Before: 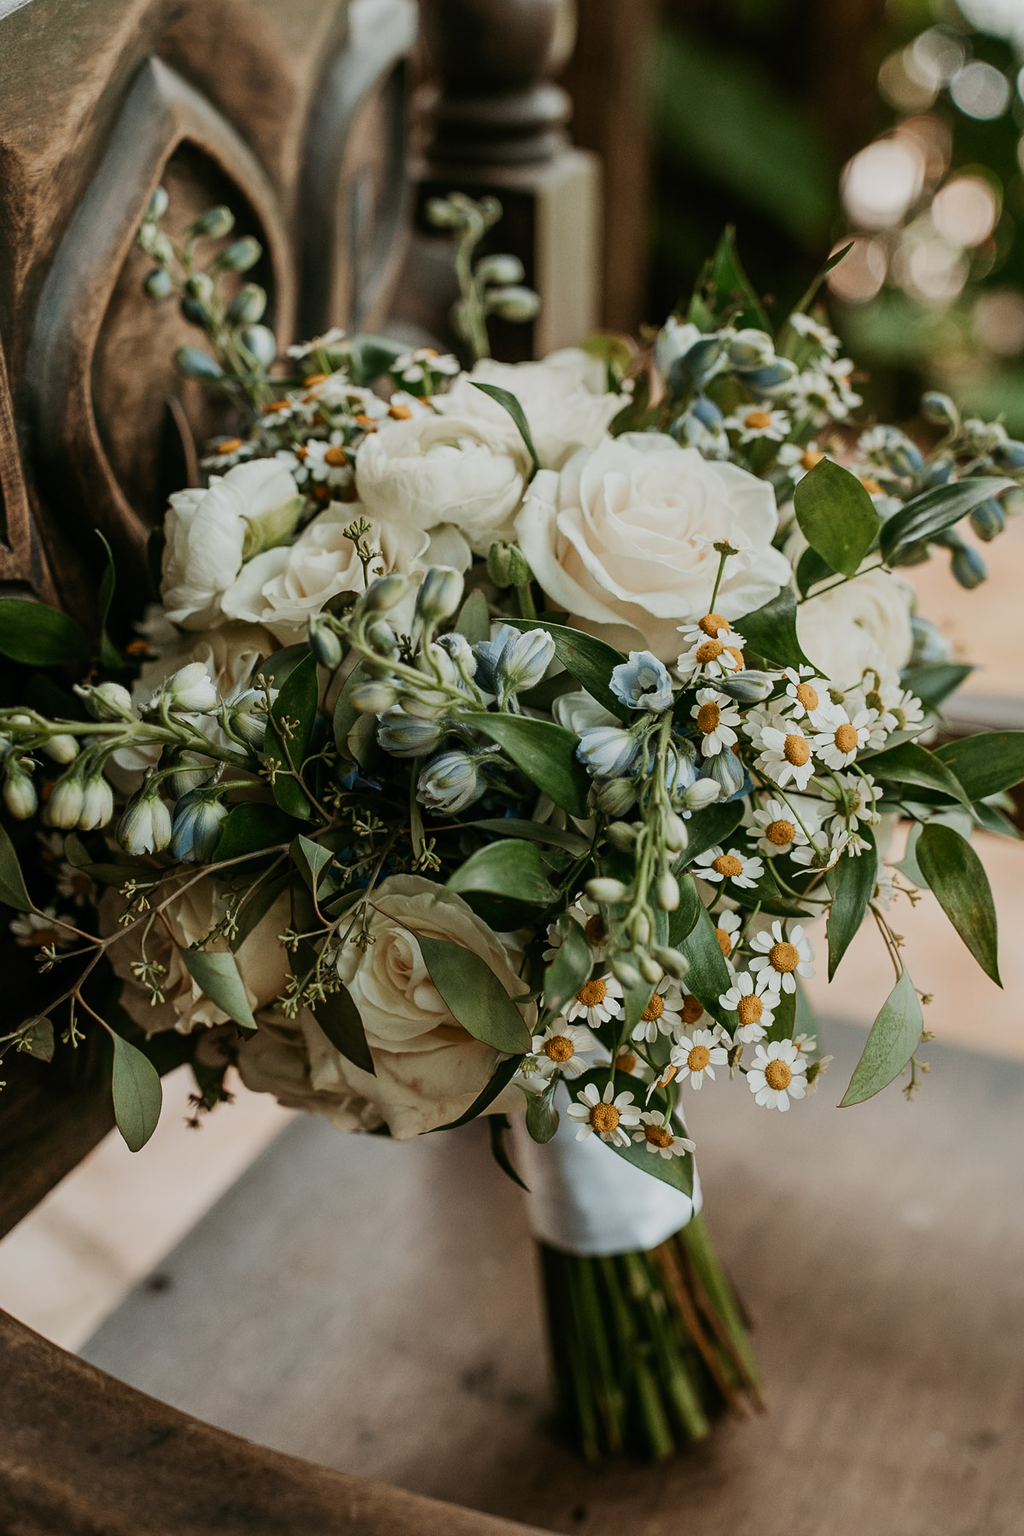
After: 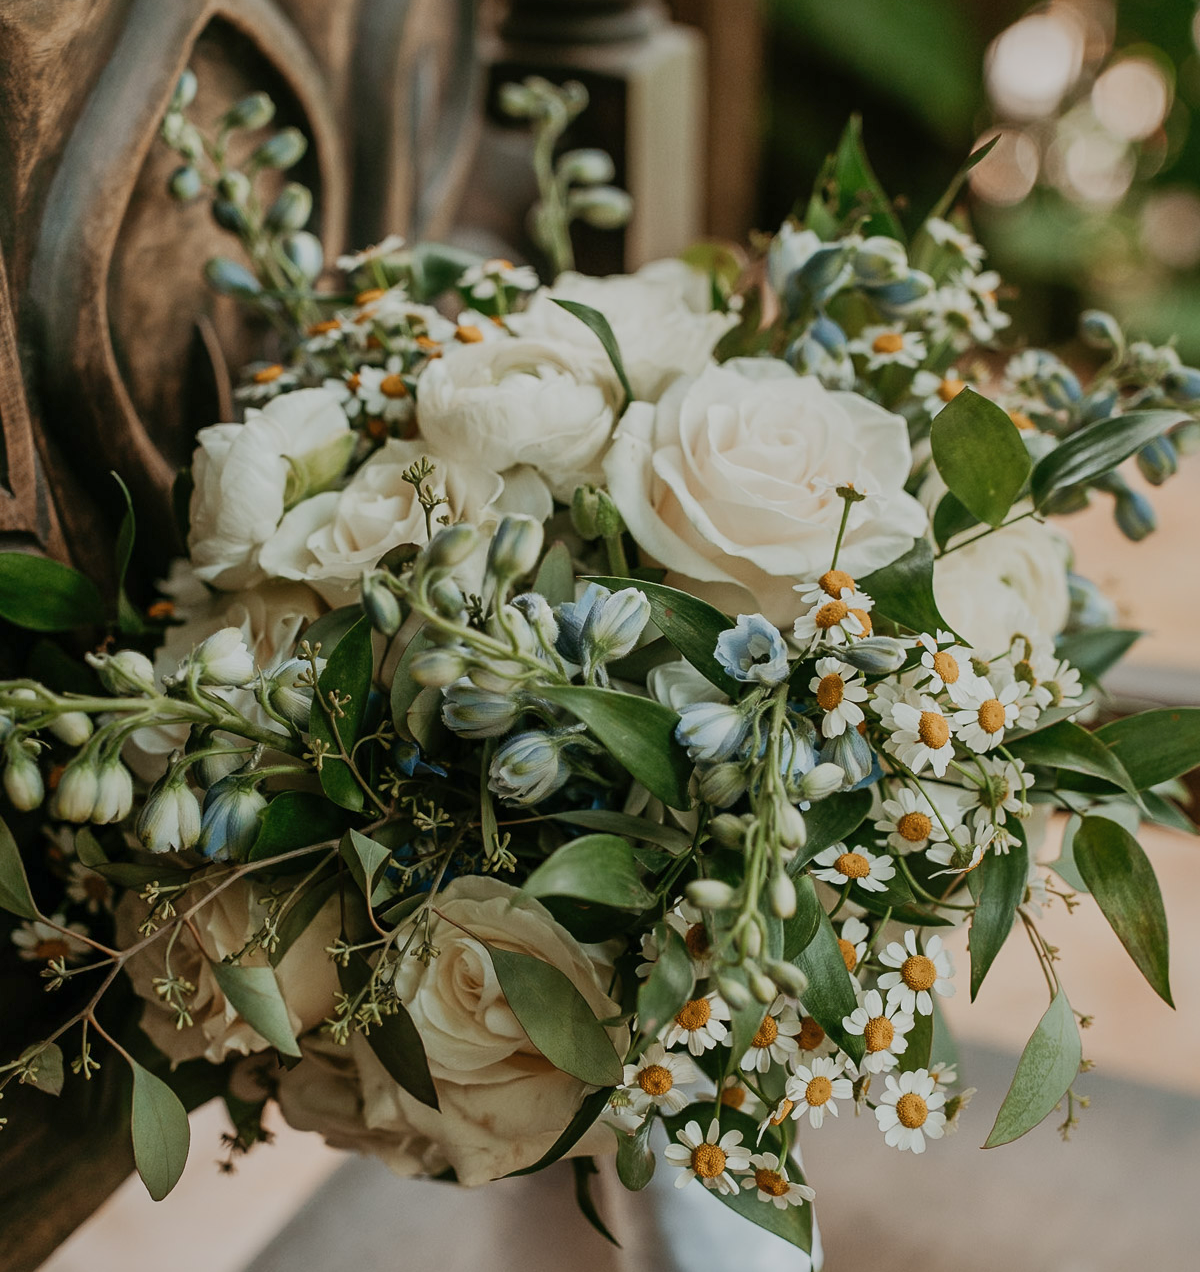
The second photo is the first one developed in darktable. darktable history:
shadows and highlights: on, module defaults
crop and rotate: top 8.293%, bottom 20.996%
